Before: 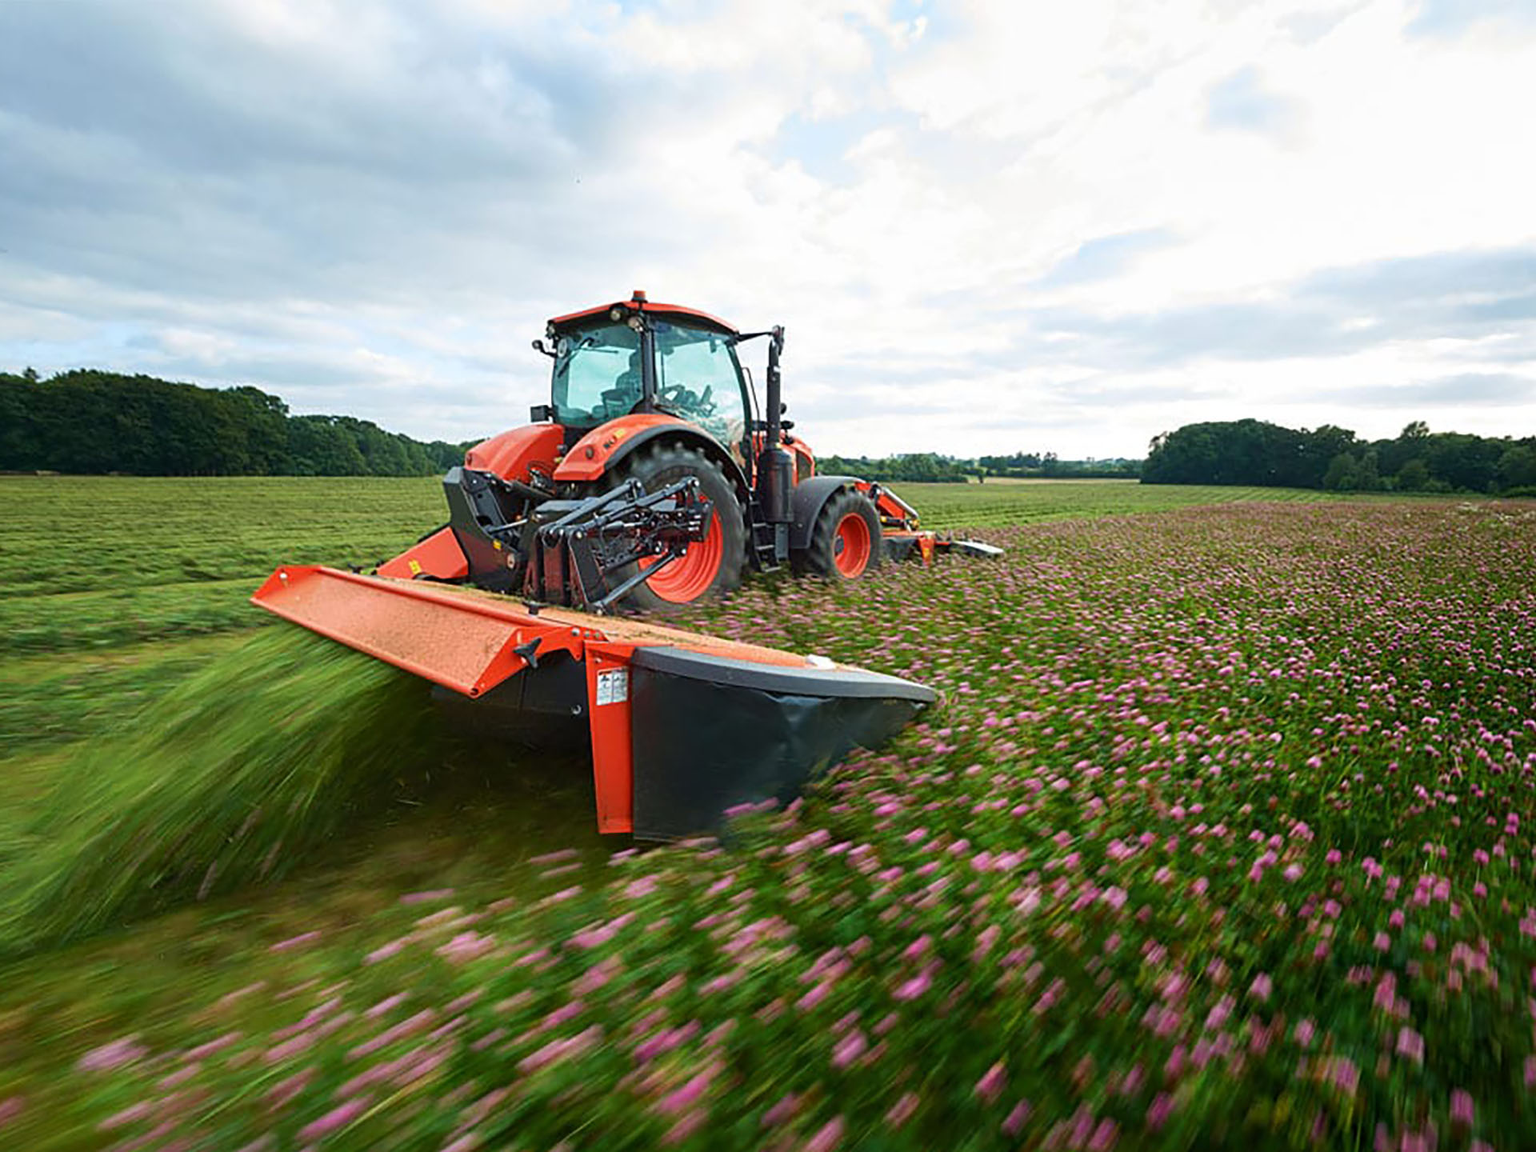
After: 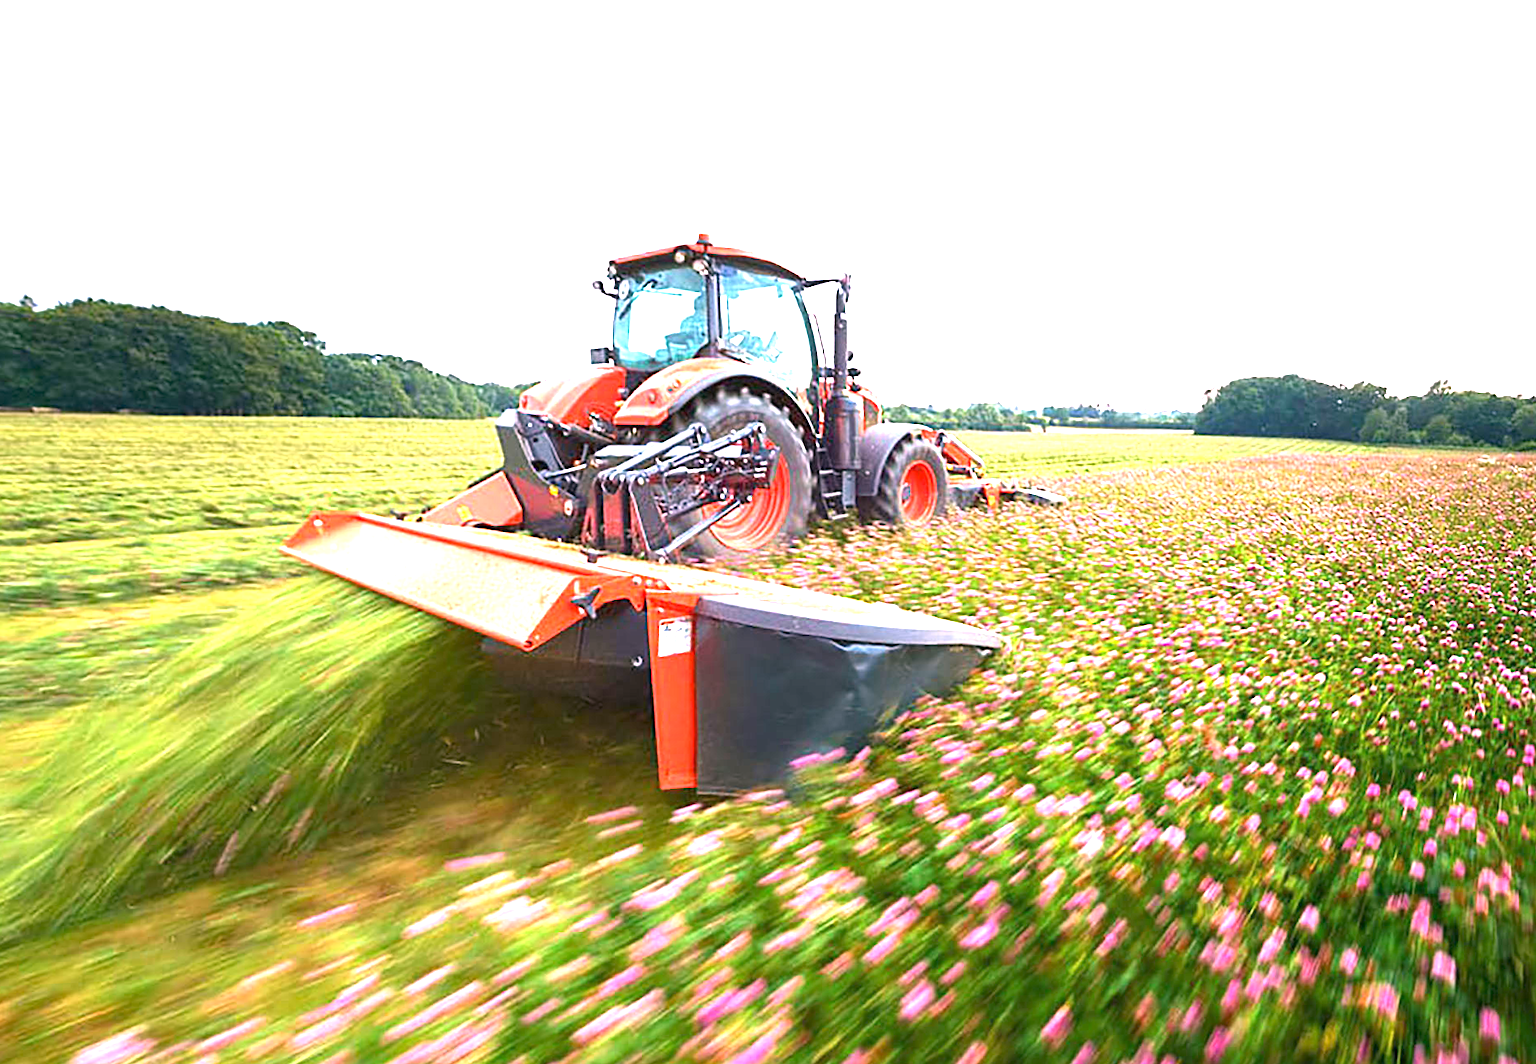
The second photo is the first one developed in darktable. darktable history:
rotate and perspective: rotation -0.013°, lens shift (vertical) -0.027, lens shift (horizontal) 0.178, crop left 0.016, crop right 0.989, crop top 0.082, crop bottom 0.918
exposure: exposure 2.04 EV, compensate highlight preservation false
white balance: red 1.188, blue 1.11
